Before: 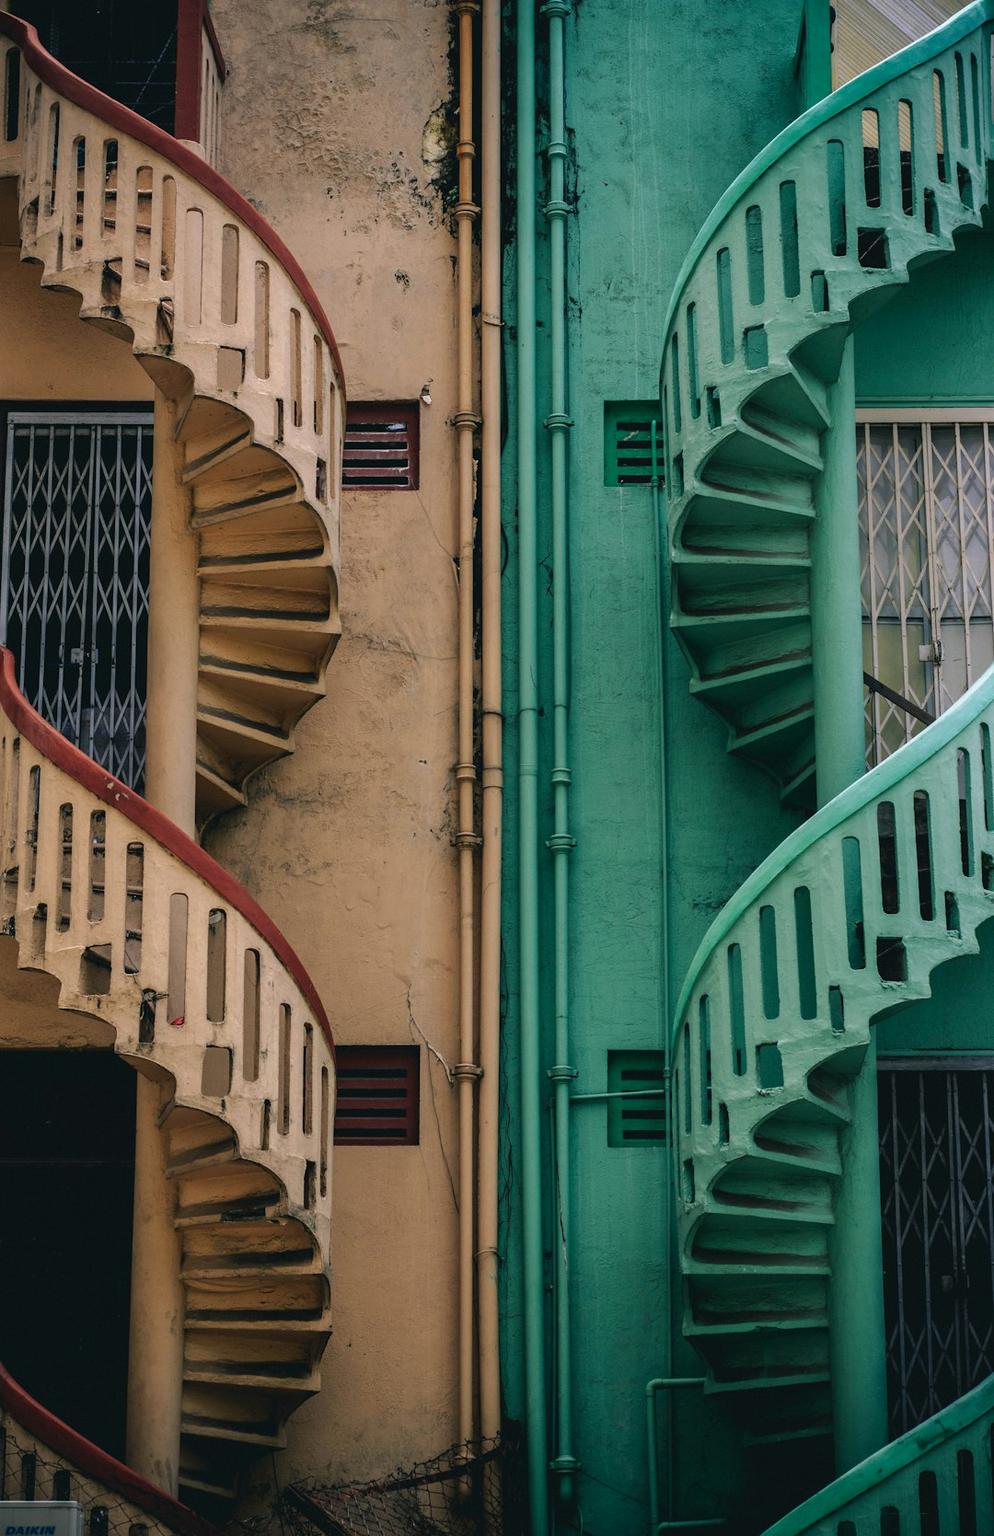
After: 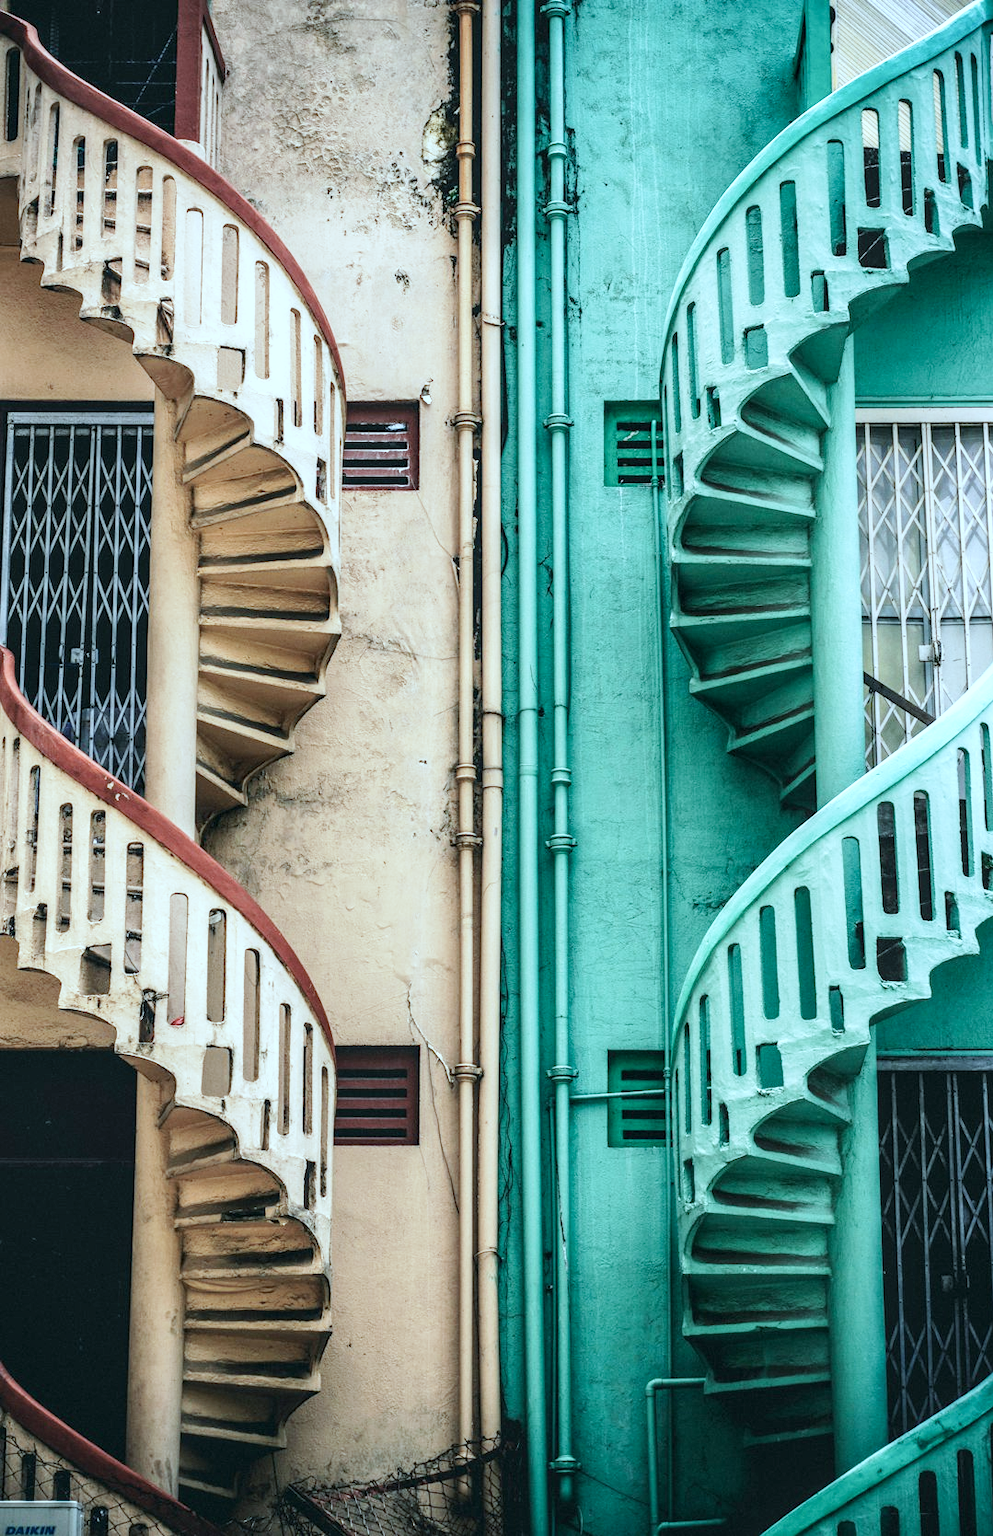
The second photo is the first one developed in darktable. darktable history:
exposure: exposure 0.657 EV, compensate highlight preservation false
local contrast: on, module defaults
base curve: curves: ch0 [(0, 0) (0.005, 0.002) (0.15, 0.3) (0.4, 0.7) (0.75, 0.95) (1, 1)], preserve colors none
color correction: highlights a* -12.75, highlights b* -17.48, saturation 0.706
